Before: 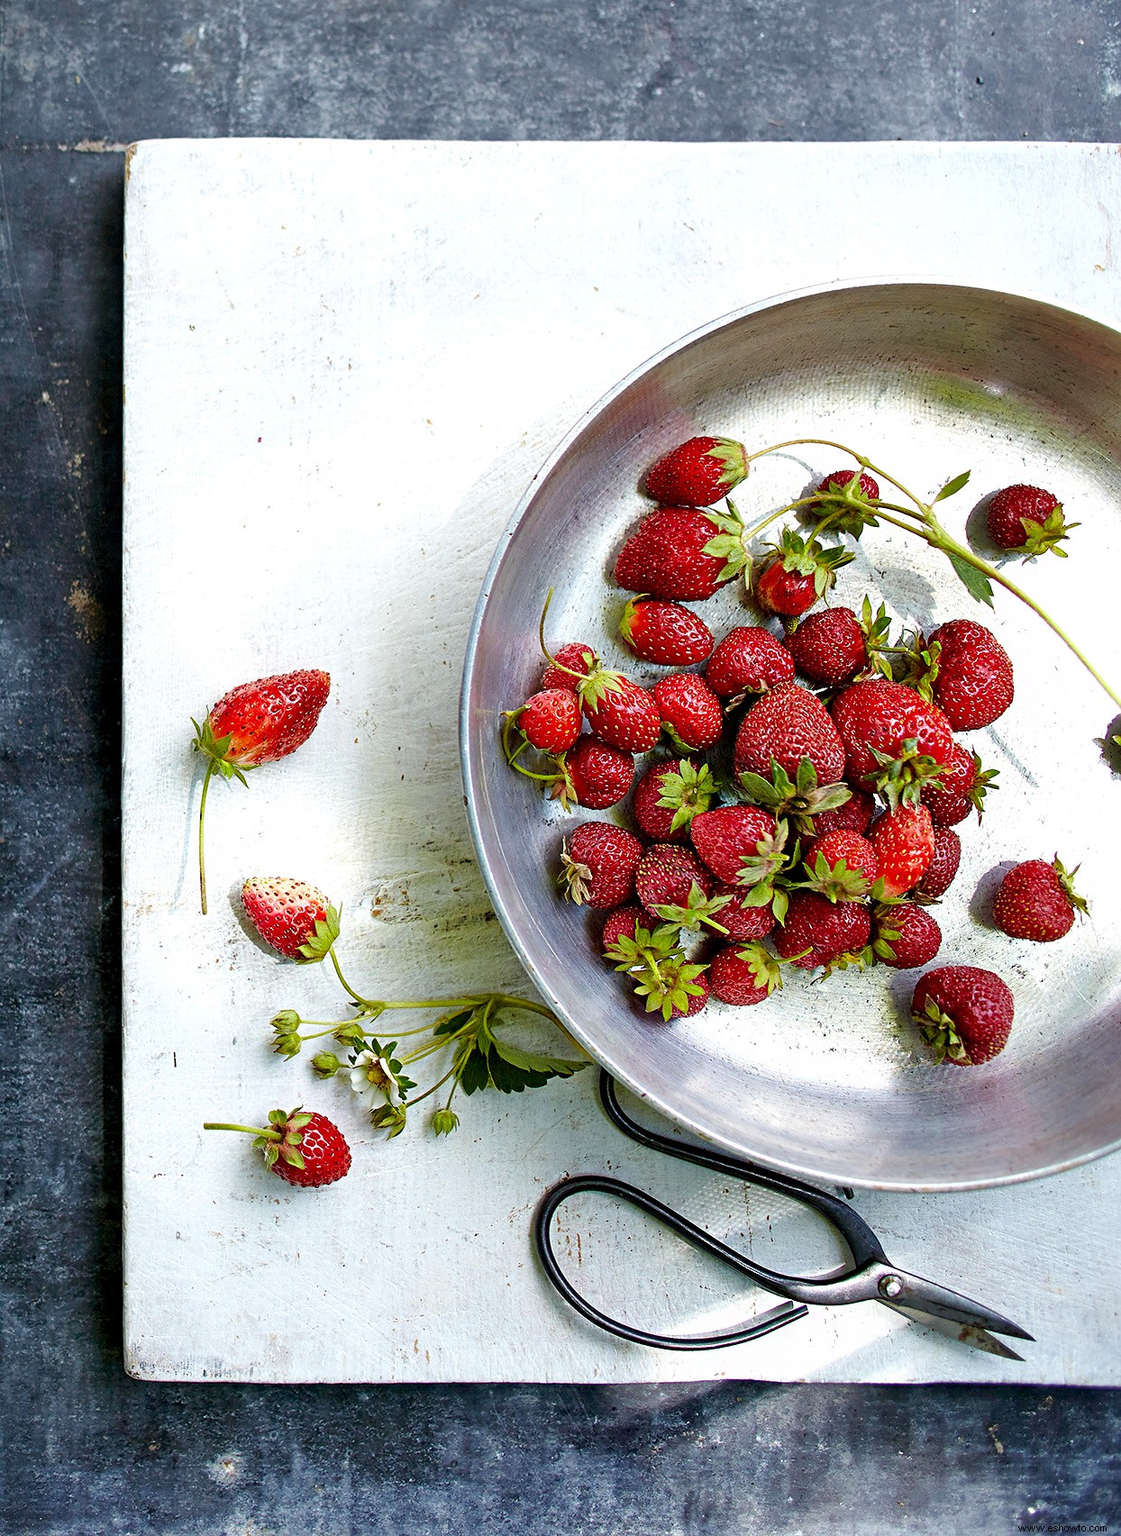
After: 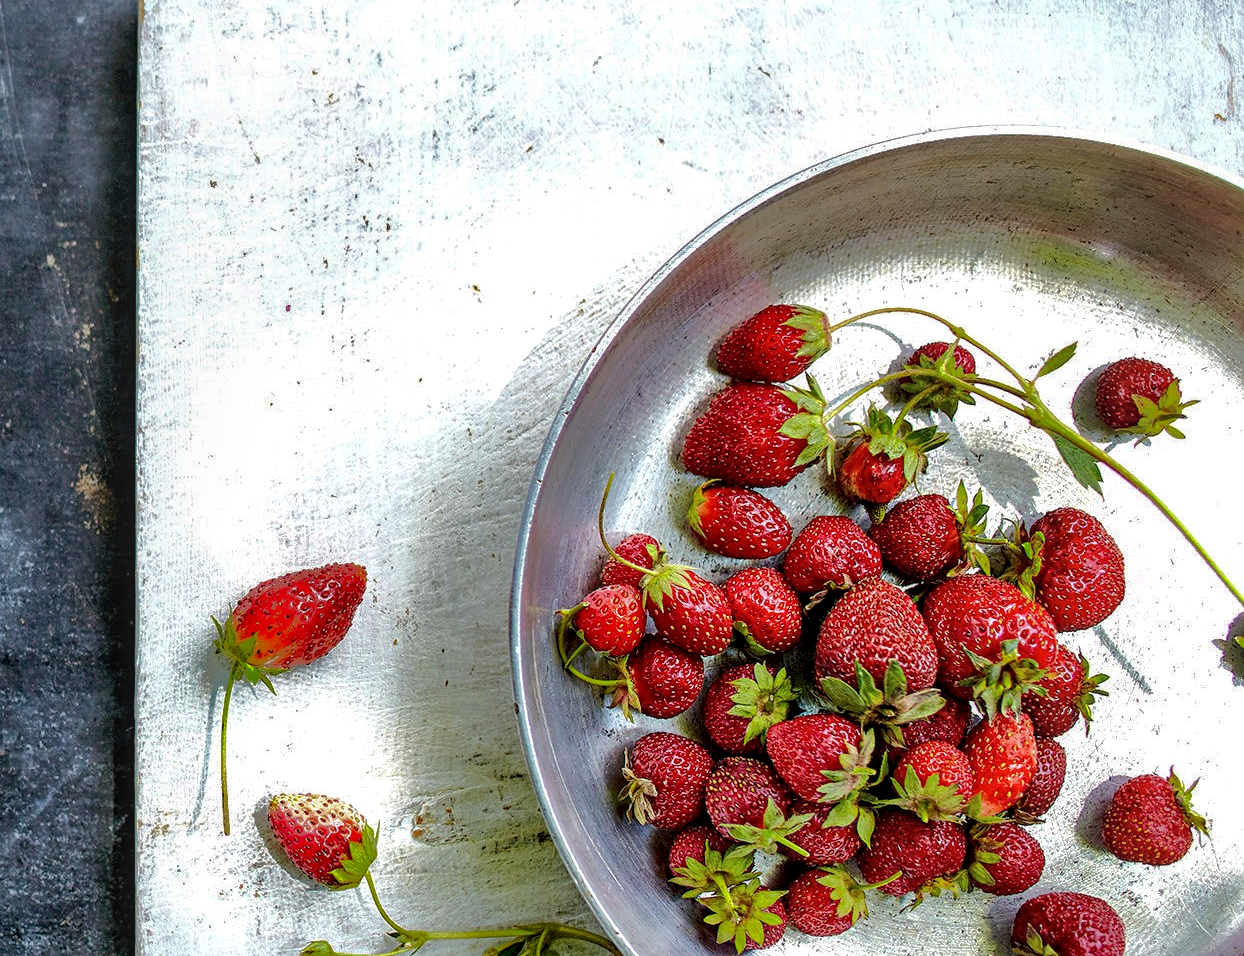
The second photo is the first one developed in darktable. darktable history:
shadows and highlights: shadows 25, highlights -70
crop and rotate: top 10.605%, bottom 33.274%
local contrast: highlights 61%, detail 143%, midtone range 0.428
